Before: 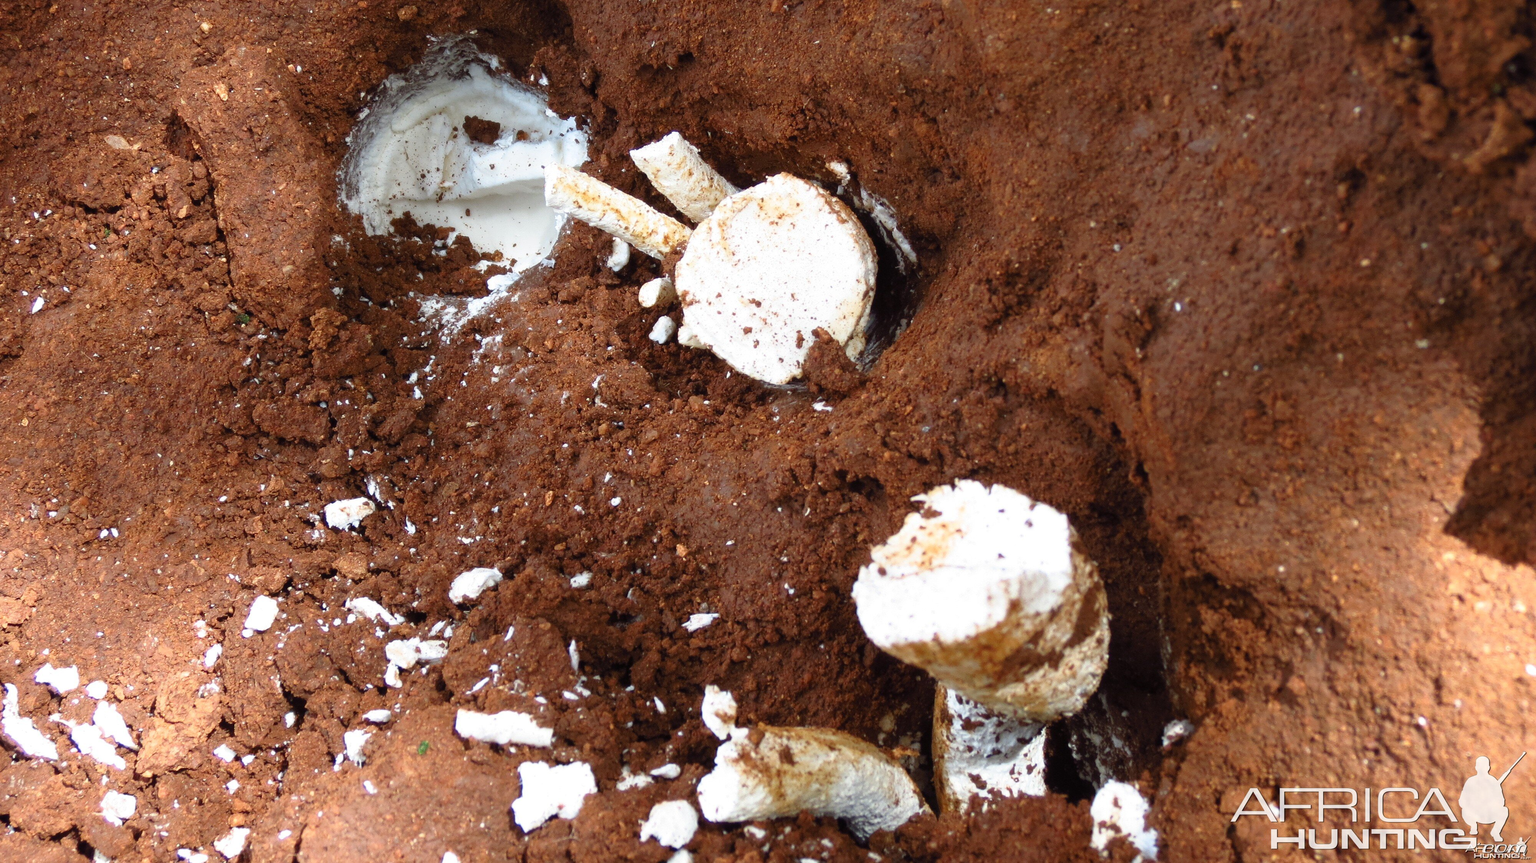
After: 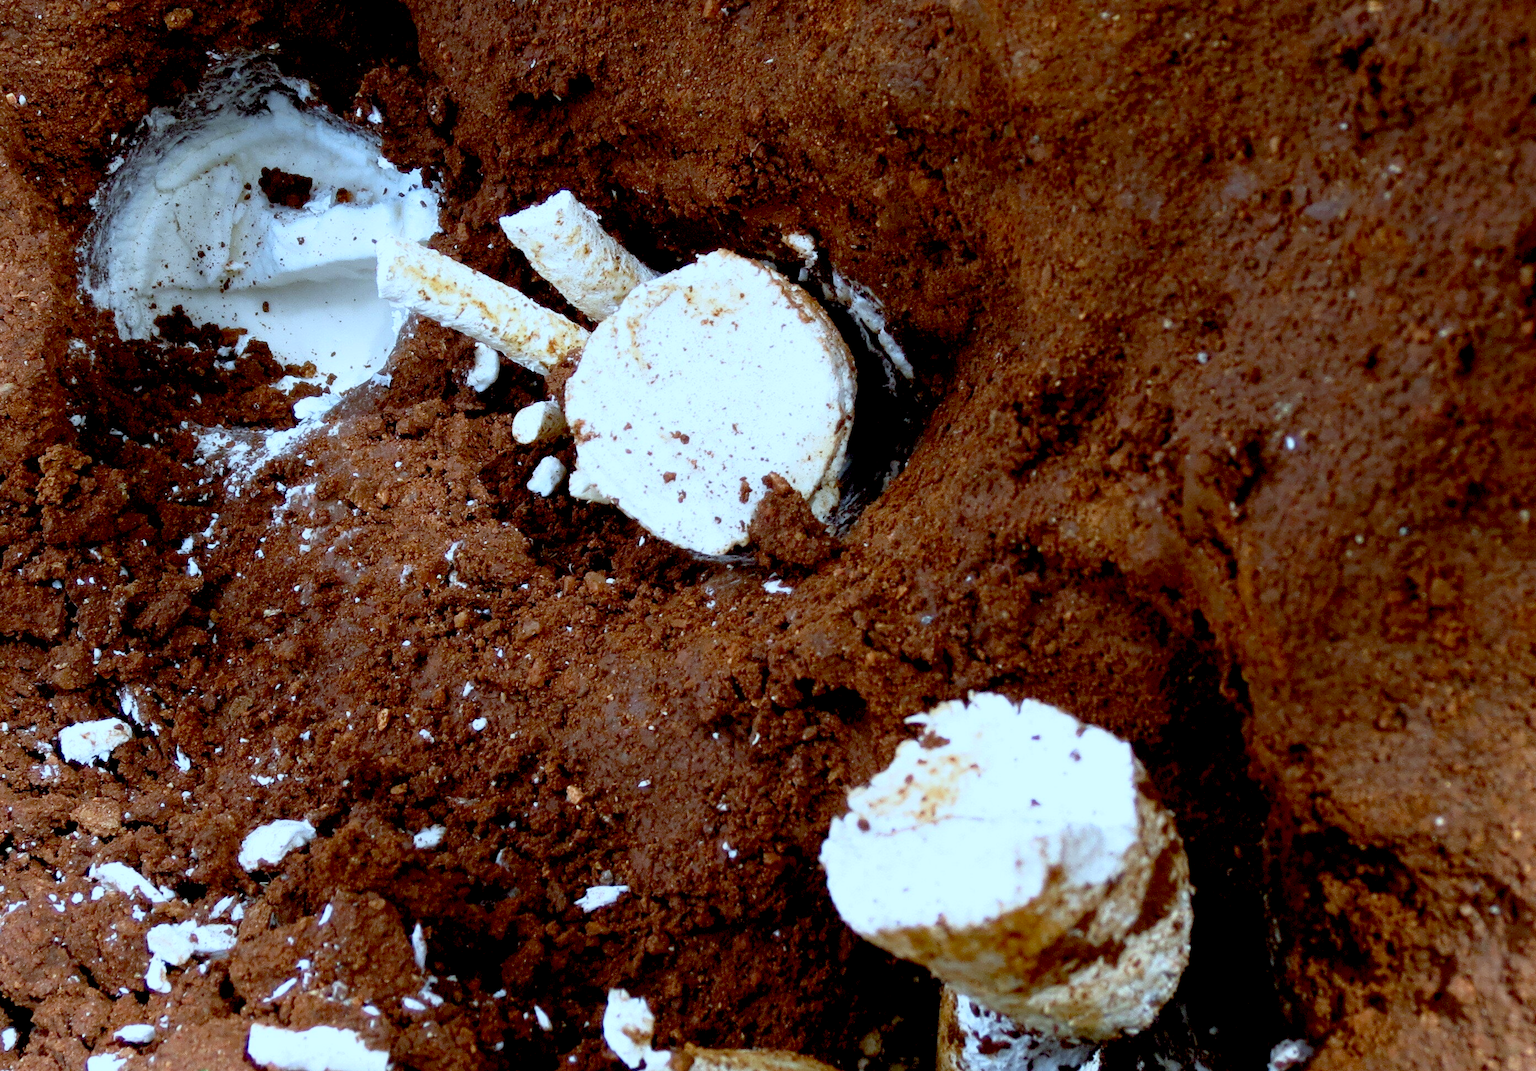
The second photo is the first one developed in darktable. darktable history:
color calibration: x 0.37, y 0.382, temperature 4313.32 K
crop: left 18.479%, right 12.2%, bottom 13.971%
white balance: red 0.925, blue 1.046
tone equalizer: on, module defaults
exposure: black level correction 0.029, exposure -0.073 EV, compensate highlight preservation false
